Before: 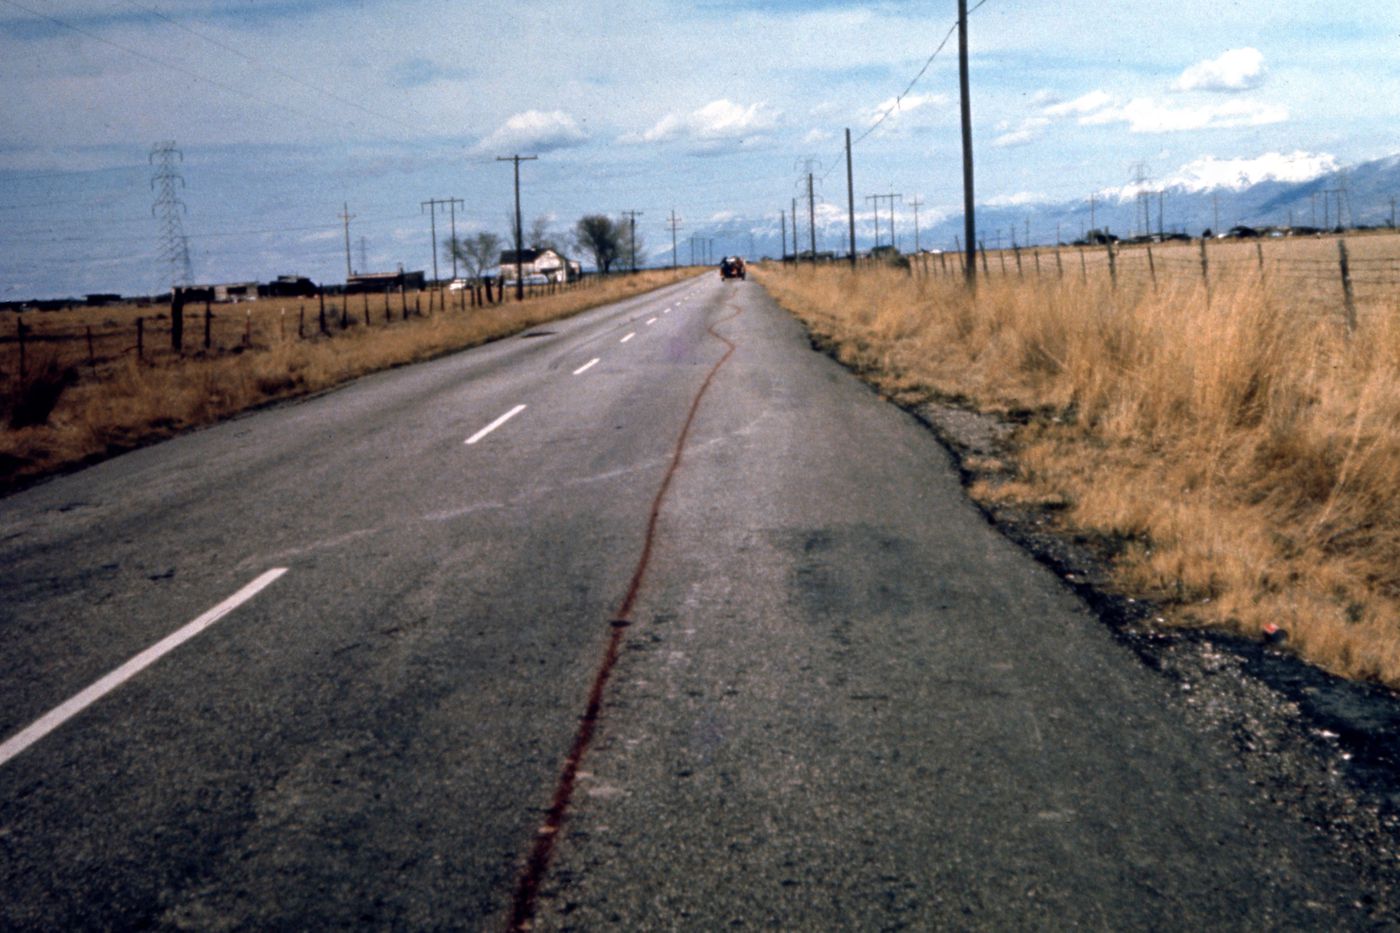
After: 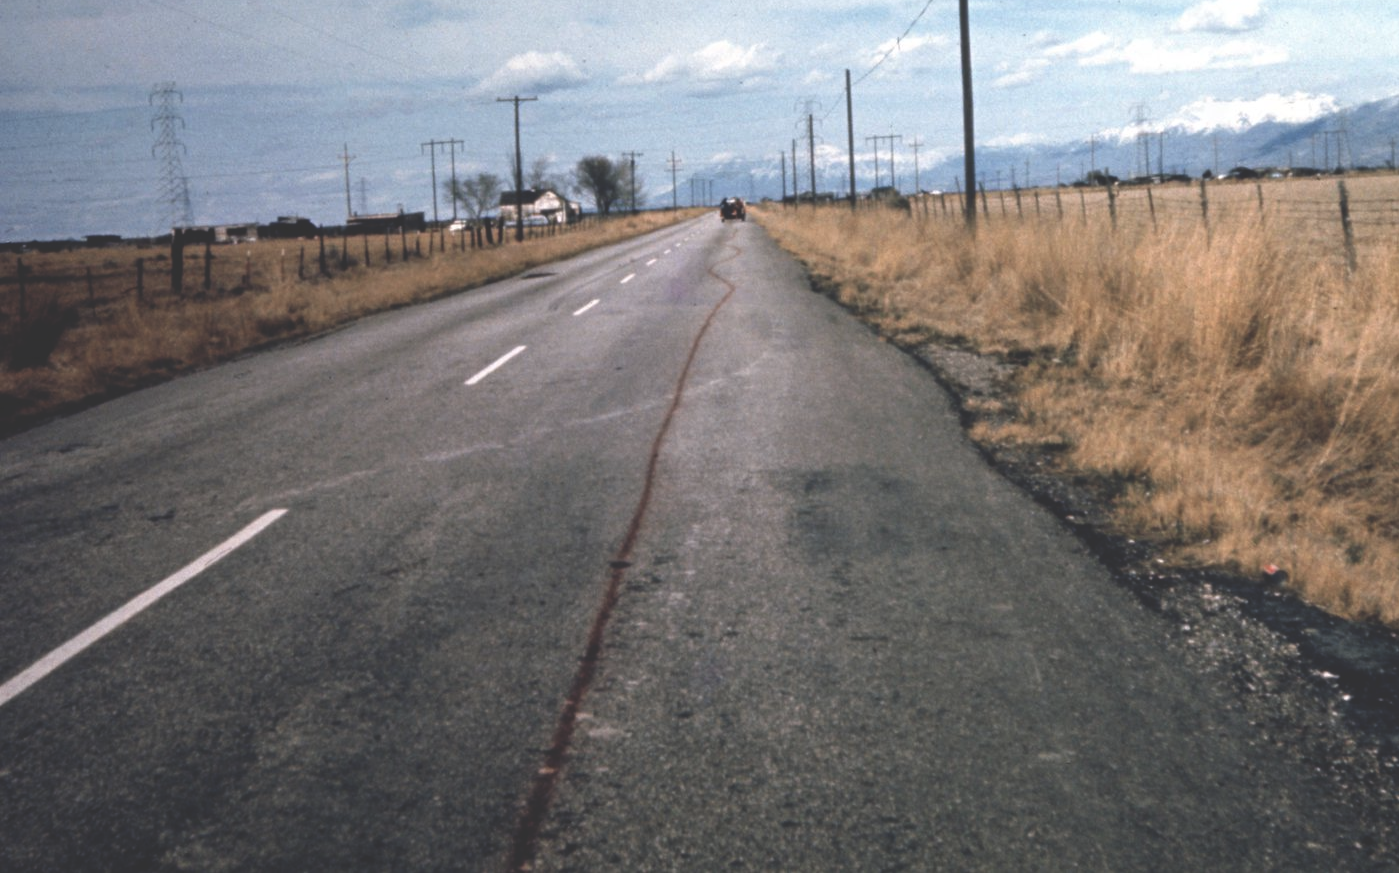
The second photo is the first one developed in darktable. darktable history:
exposure: black level correction -0.031, compensate exposure bias true, compensate highlight preservation false
contrast brightness saturation: saturation -0.177
crop and rotate: top 6.363%
